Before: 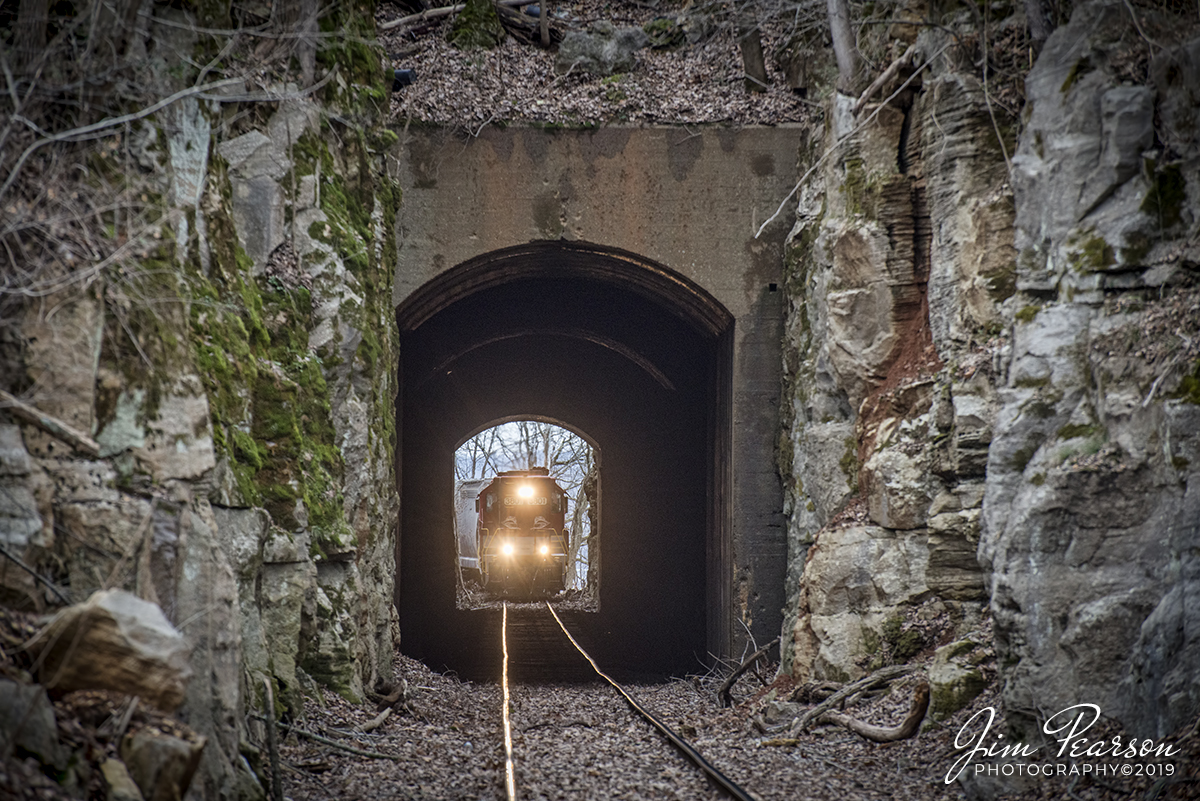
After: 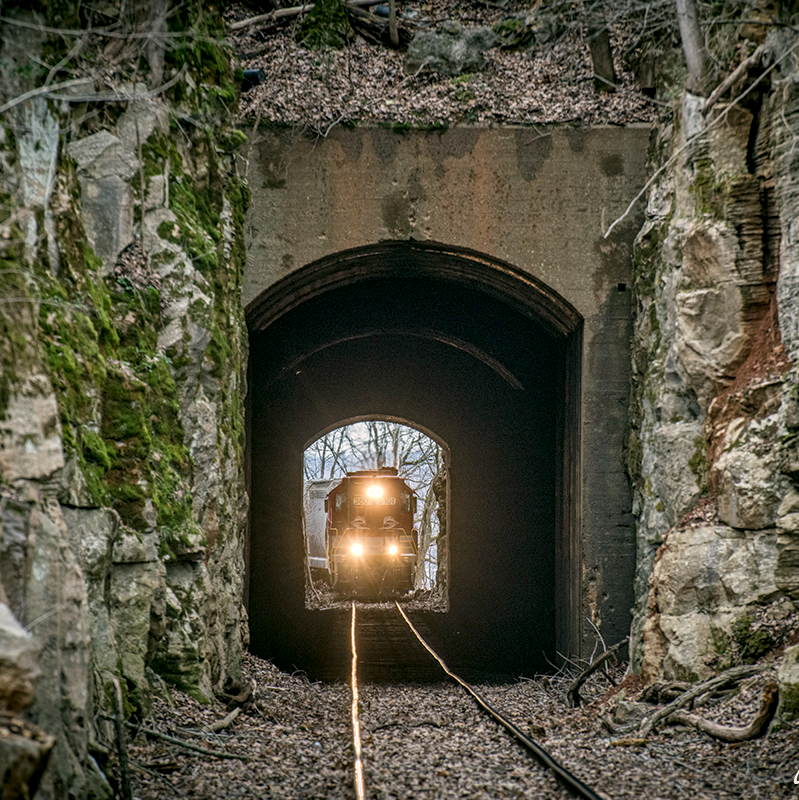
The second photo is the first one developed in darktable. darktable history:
color correction: highlights a* 4.02, highlights b* 4.98, shadows a* -7.55, shadows b* 4.98
local contrast: on, module defaults
crop and rotate: left 12.648%, right 20.685%
